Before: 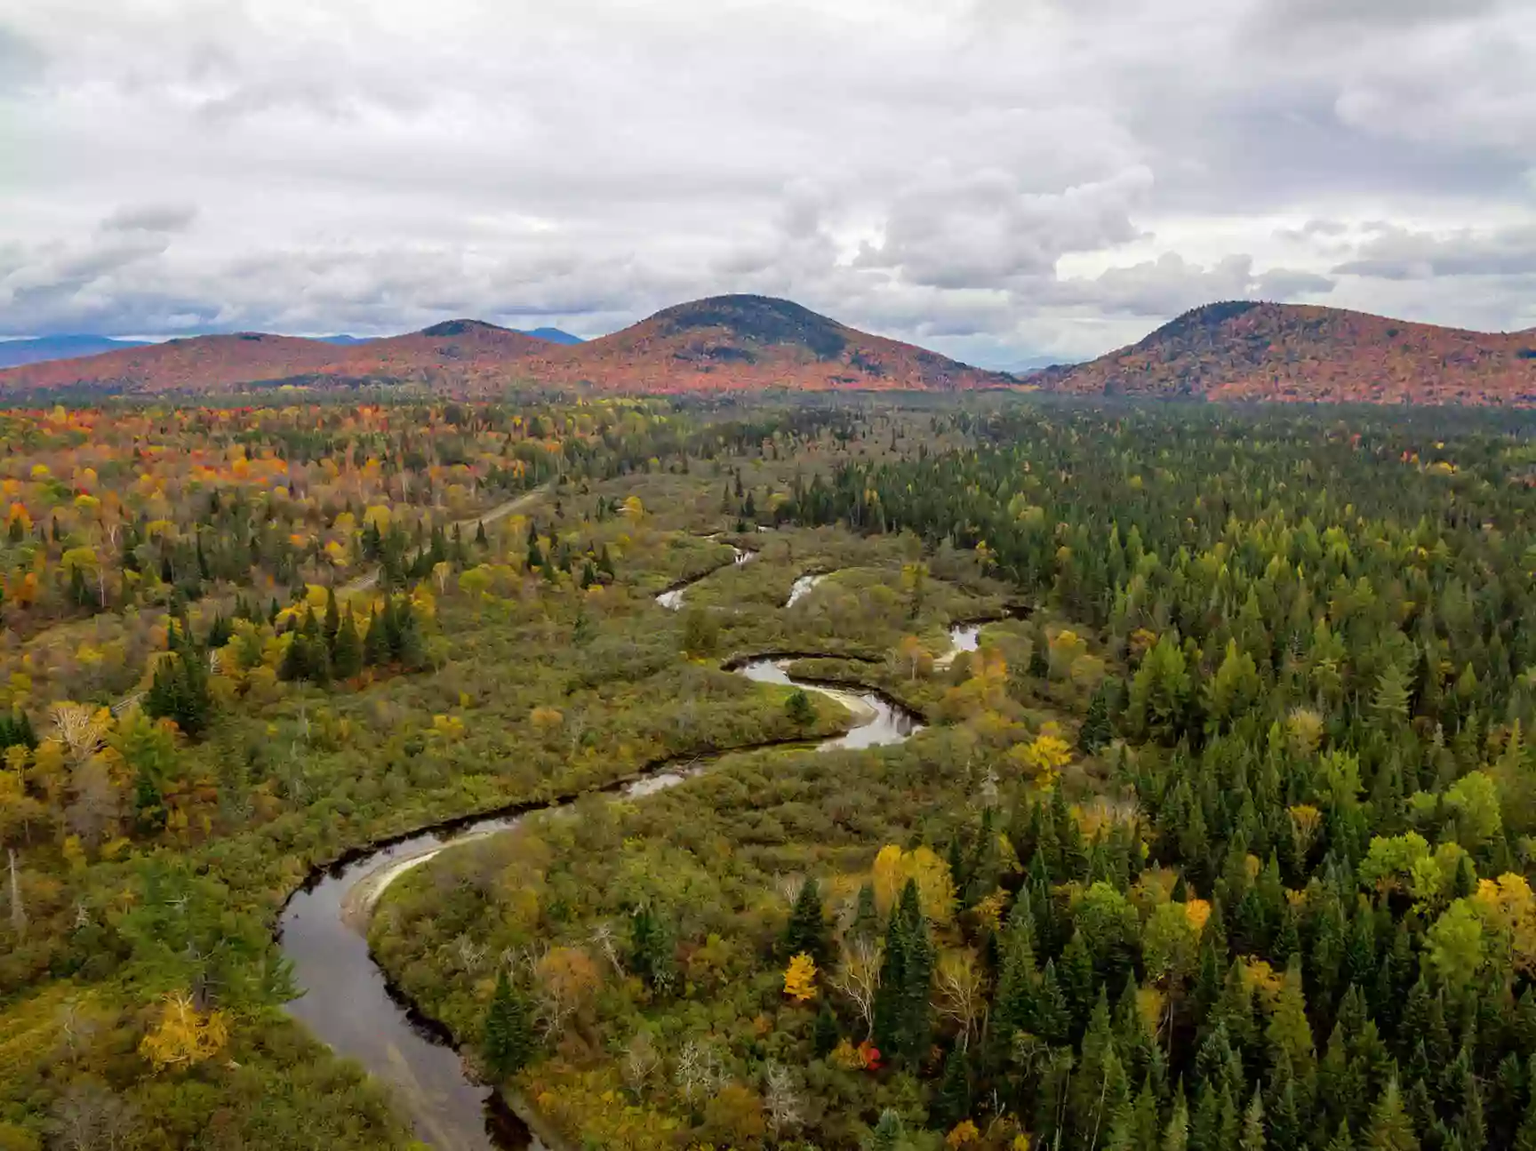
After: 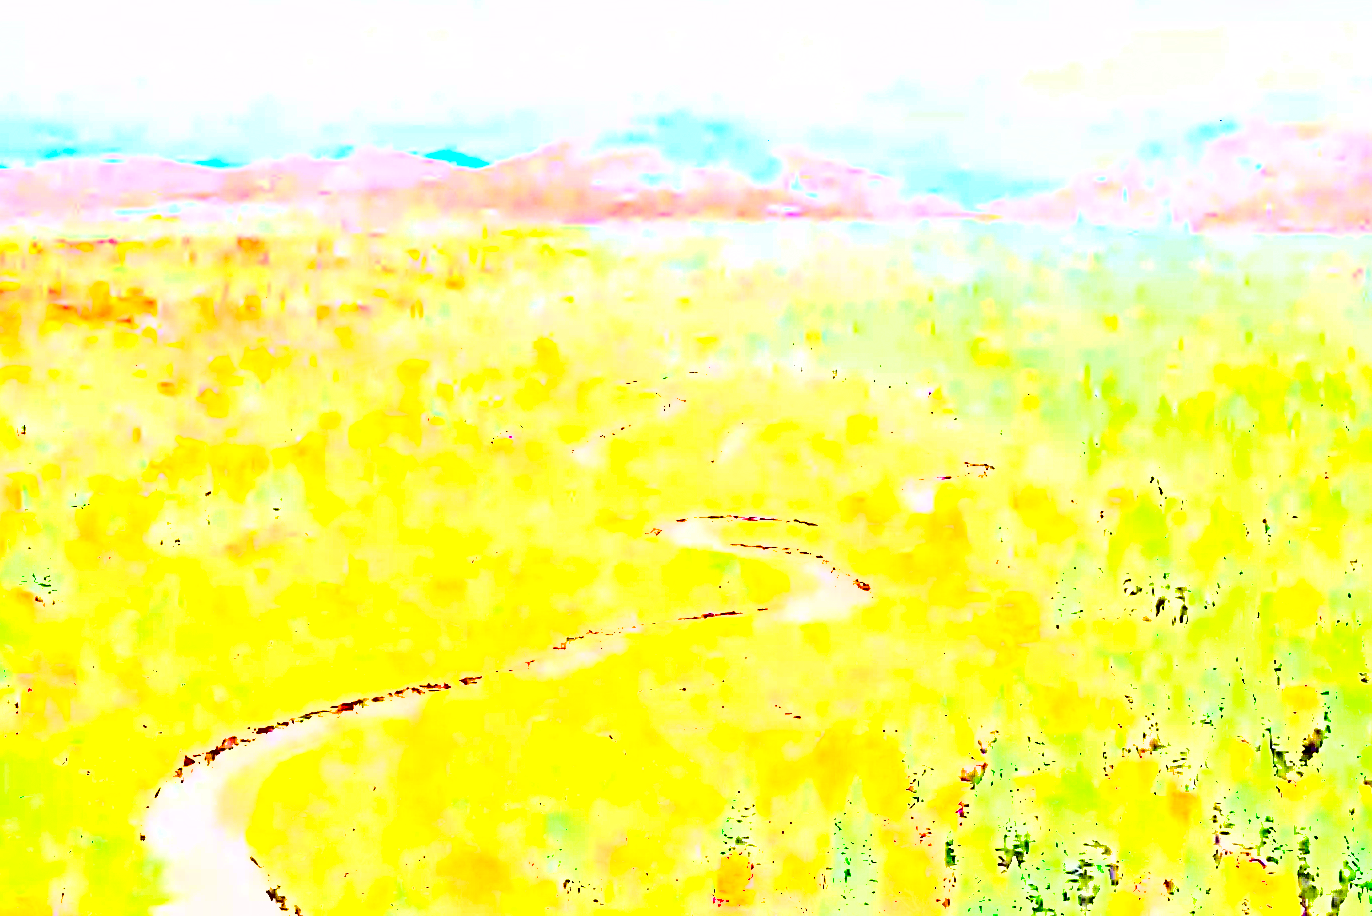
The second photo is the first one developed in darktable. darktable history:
exposure: exposure 8 EV, compensate highlight preservation false
rgb curve: curves: ch0 [(0, 0) (0.136, 0.078) (0.262, 0.245) (0.414, 0.42) (1, 1)], compensate middle gray true, preserve colors basic power
shadows and highlights: low approximation 0.01, soften with gaussian
sharpen: on, module defaults
crop: left 9.712%, top 16.928%, right 10.845%, bottom 12.332%
